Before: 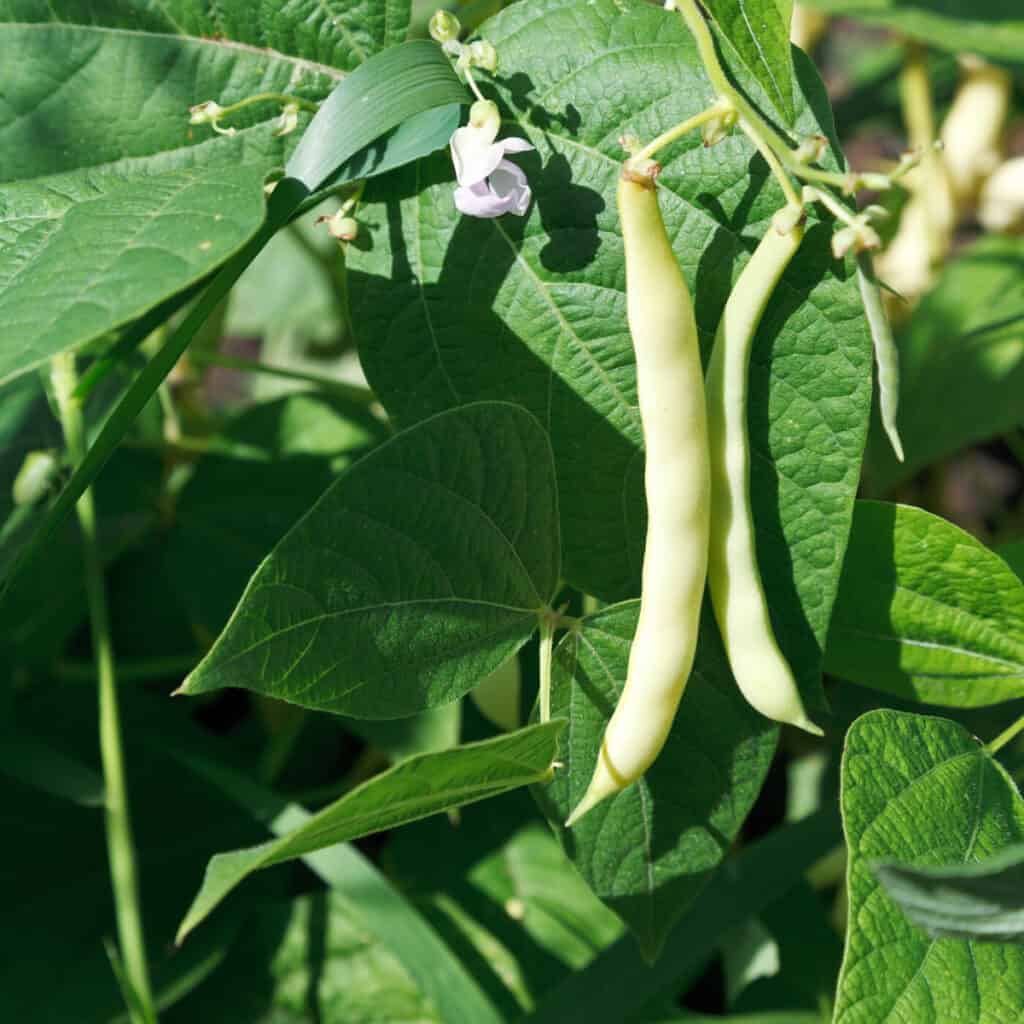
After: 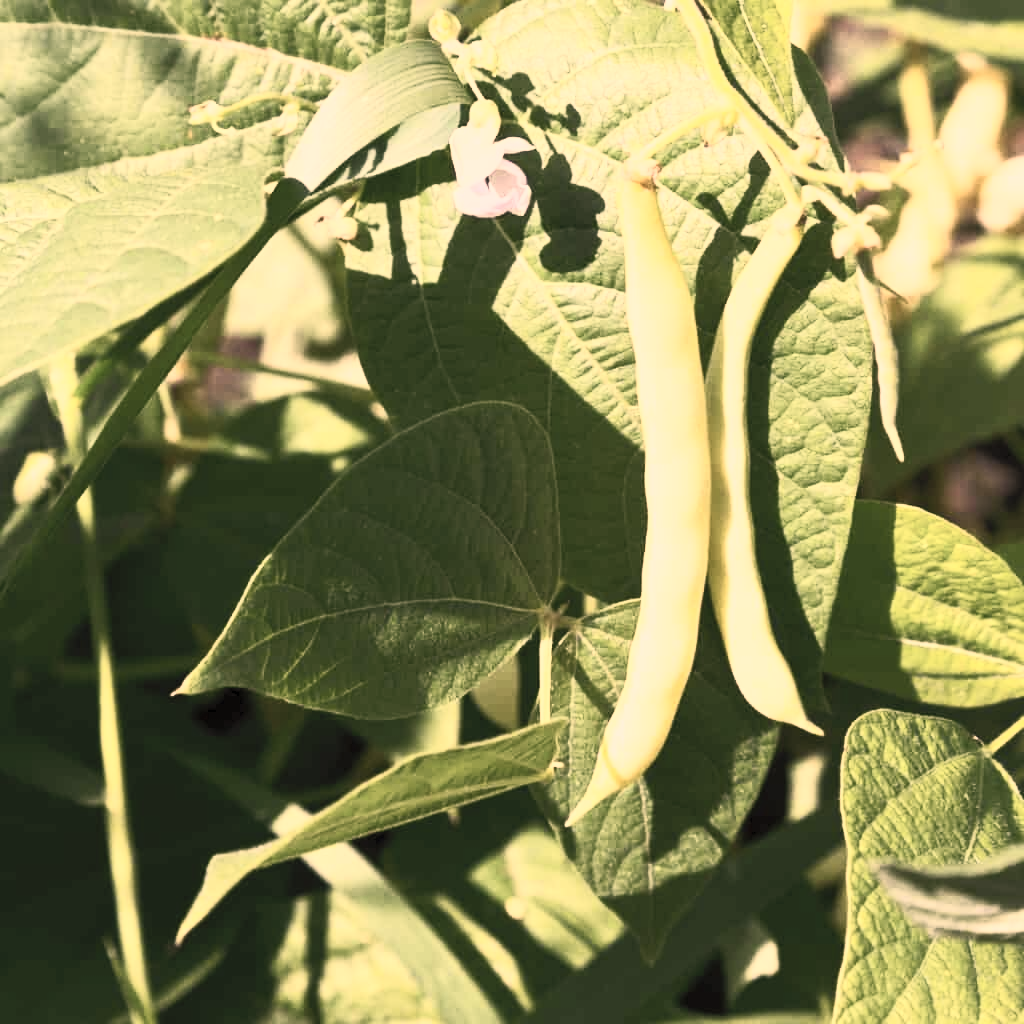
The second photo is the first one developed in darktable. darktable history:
color correction: highlights a* 17.88, highlights b* 18.79
contrast brightness saturation: contrast 0.57, brightness 0.57, saturation -0.34
